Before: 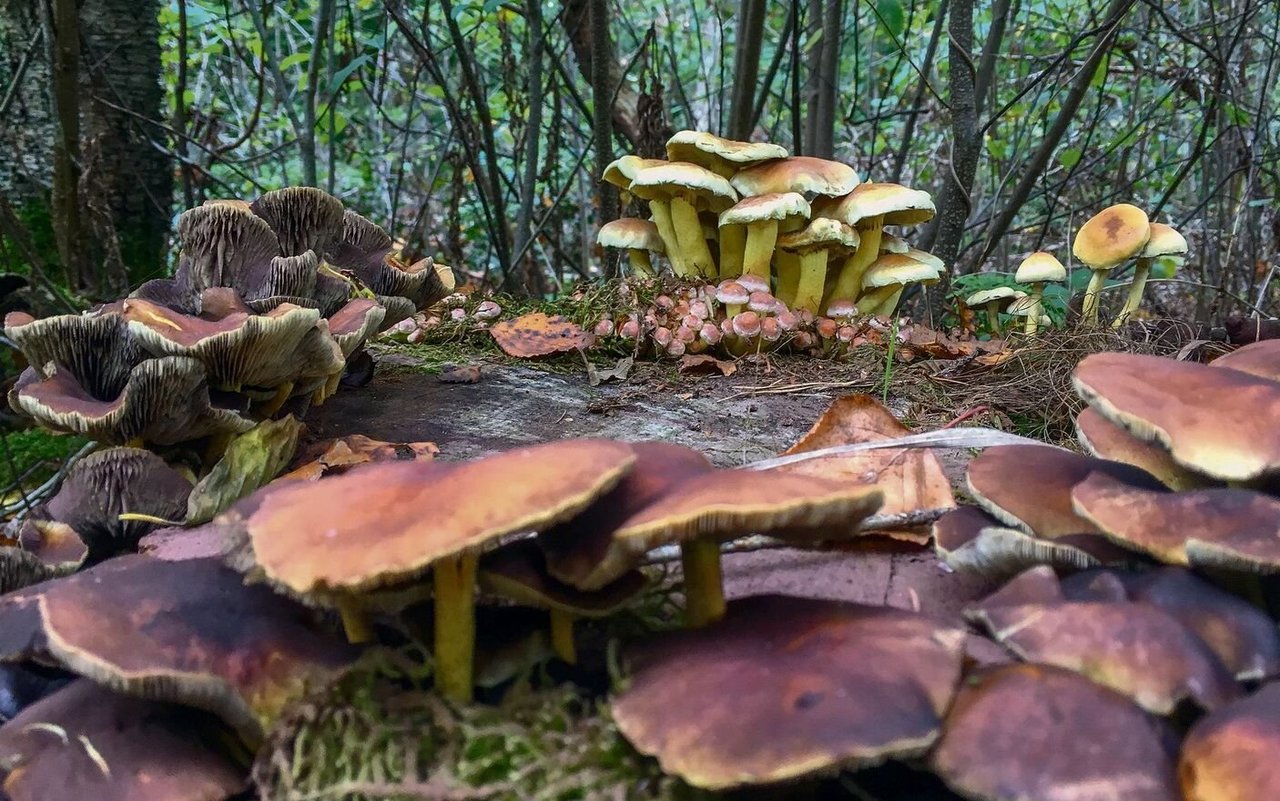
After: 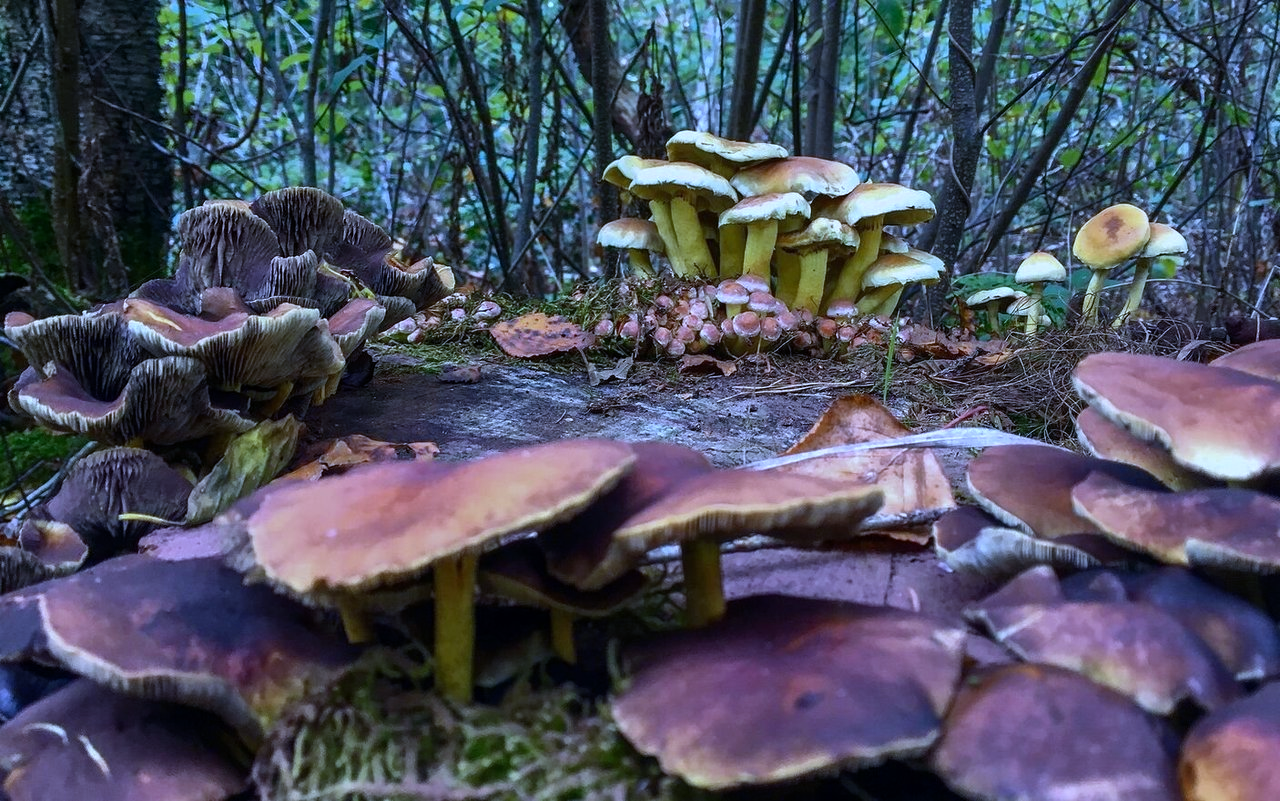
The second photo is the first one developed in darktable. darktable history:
color balance: gamma [0.9, 0.988, 0.975, 1.025], gain [1.05, 1, 1, 1]
exposure: compensate highlight preservation false
white balance: red 0.871, blue 1.249
